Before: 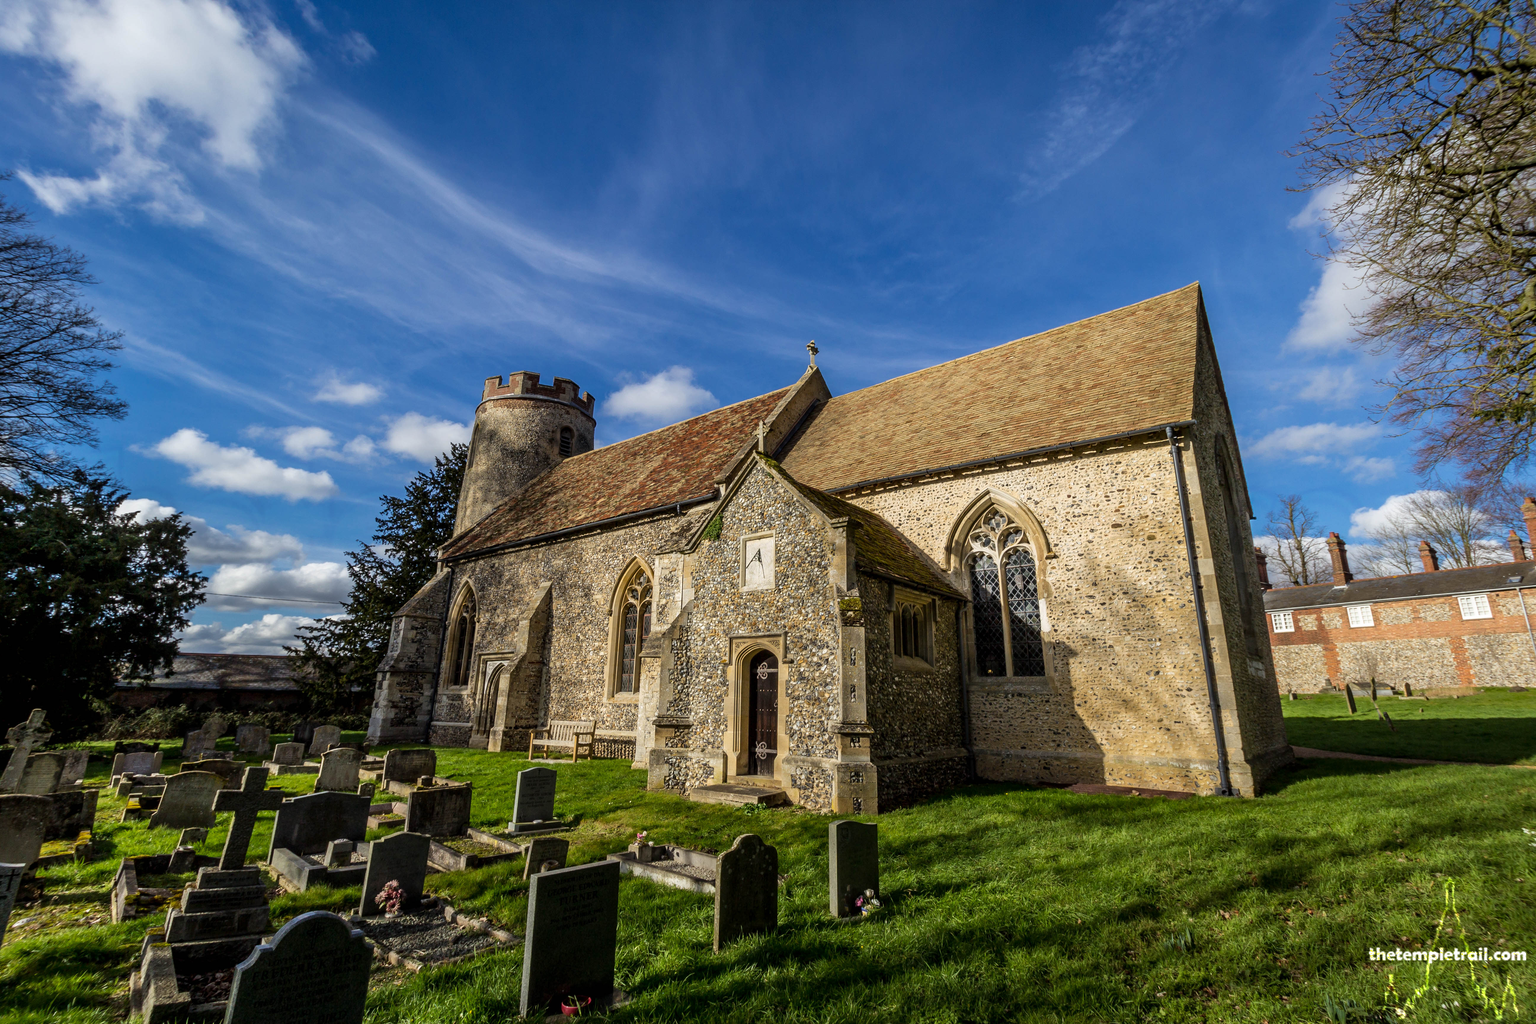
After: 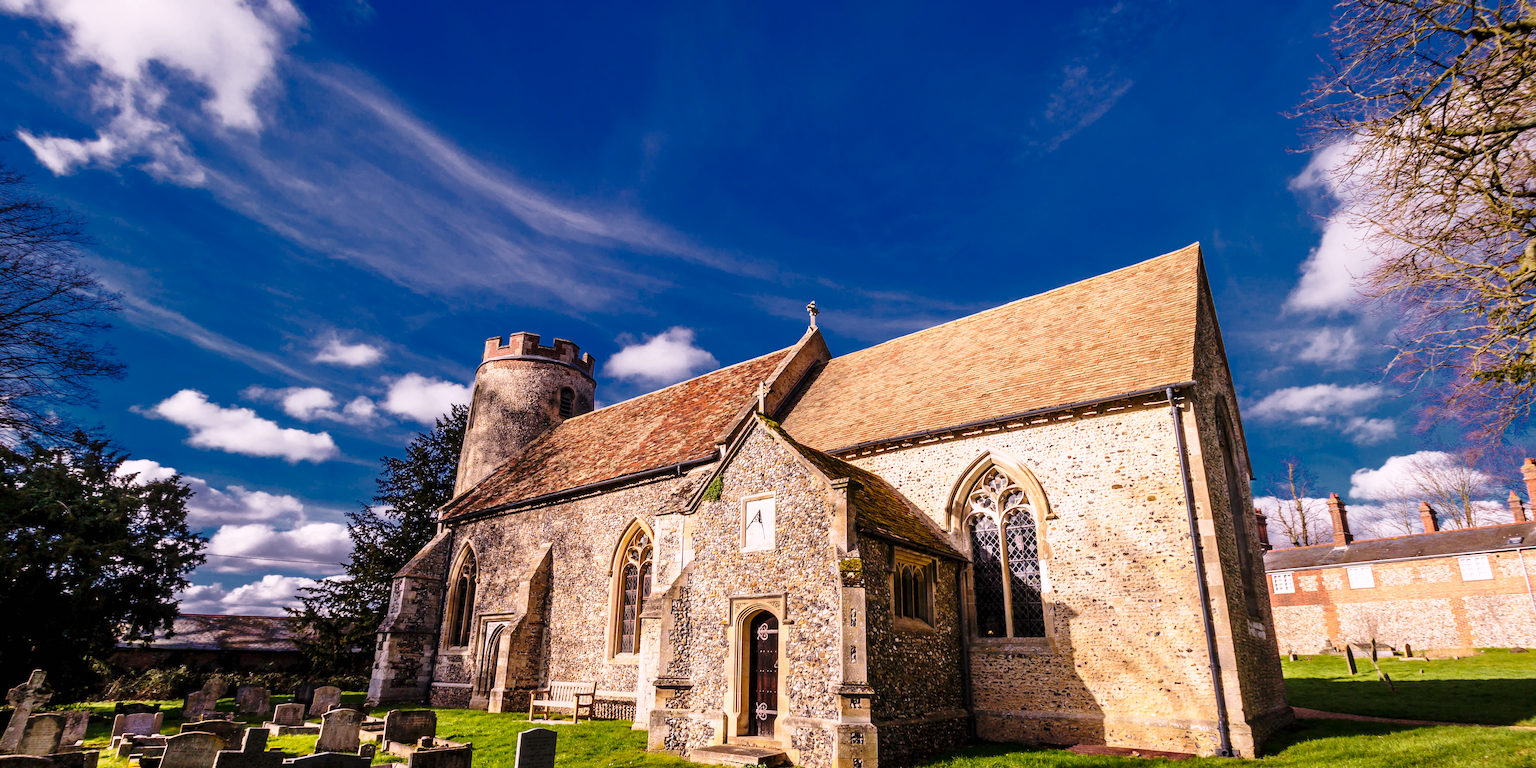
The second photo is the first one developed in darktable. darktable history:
white balance: red 1.188, blue 1.11
crop: top 3.857%, bottom 21.132%
color zones: curves: ch0 [(0, 0.497) (0.143, 0.5) (0.286, 0.5) (0.429, 0.483) (0.571, 0.116) (0.714, -0.006) (0.857, 0.28) (1, 0.497)]
base curve: curves: ch0 [(0, 0) (0.028, 0.03) (0.121, 0.232) (0.46, 0.748) (0.859, 0.968) (1, 1)], preserve colors none
